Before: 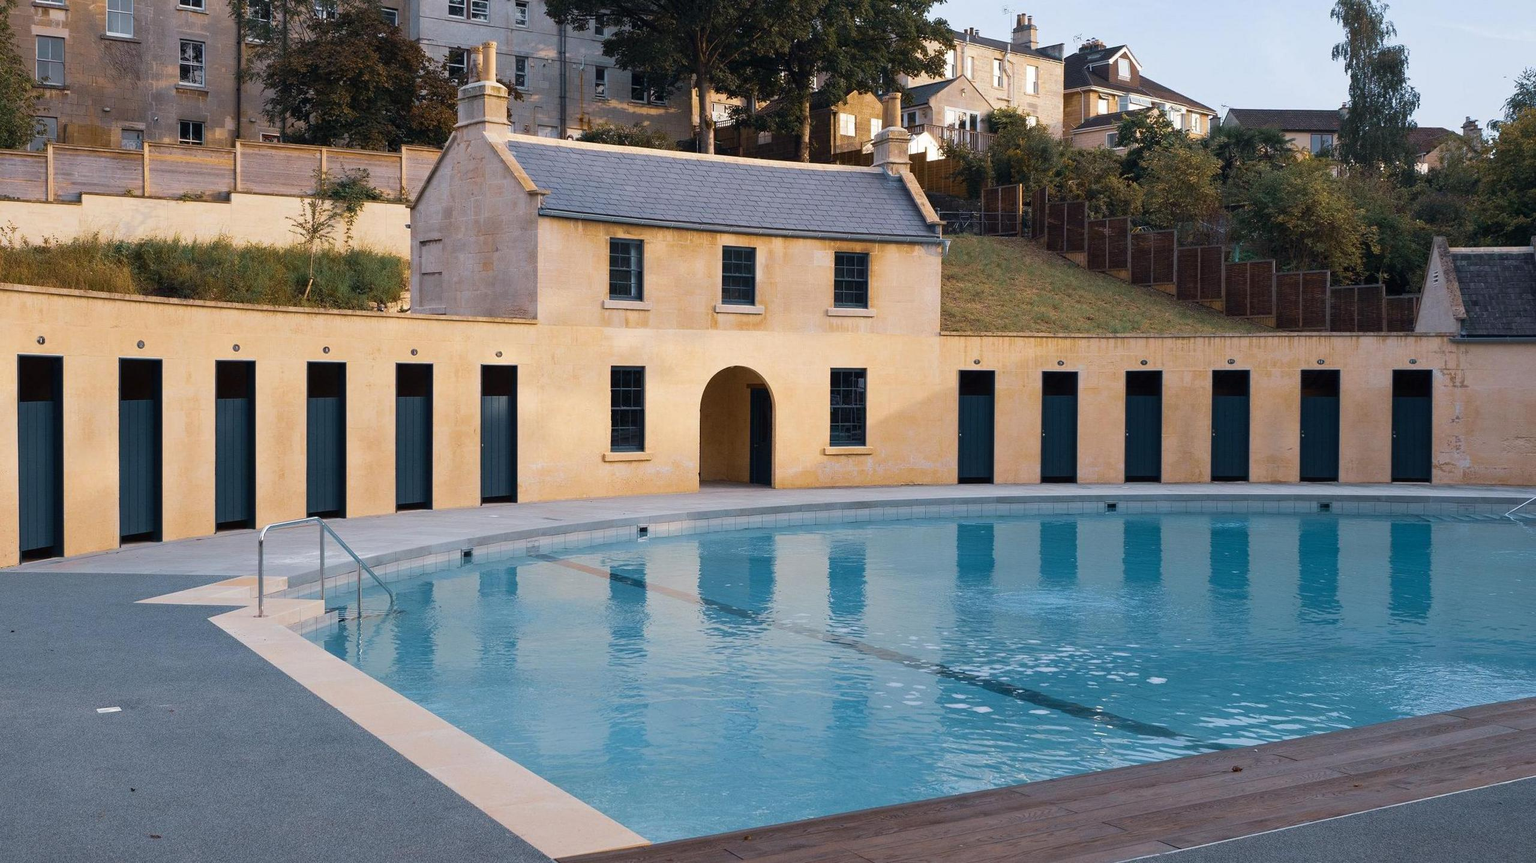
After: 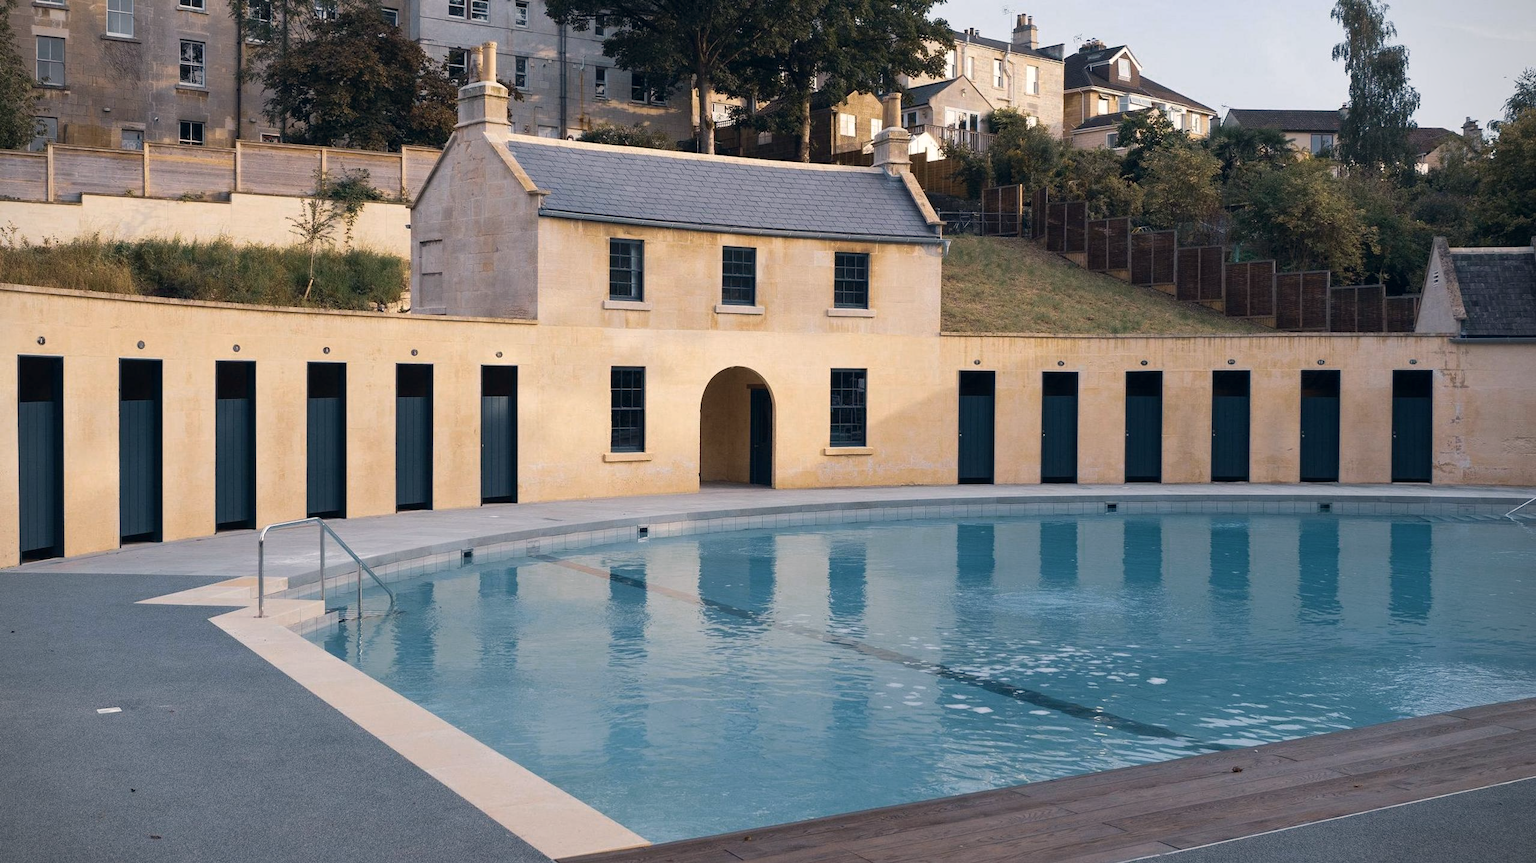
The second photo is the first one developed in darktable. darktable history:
color zones: curves: ch0 [(0.25, 0.5) (0.347, 0.092) (0.75, 0.5)]; ch1 [(0.25, 0.5) (0.33, 0.51) (0.75, 0.5)]
color correction: highlights a* 2.75, highlights b* 5, shadows a* -2.04, shadows b* -4.84, saturation 0.8
vignetting: fall-off start 91.19%
